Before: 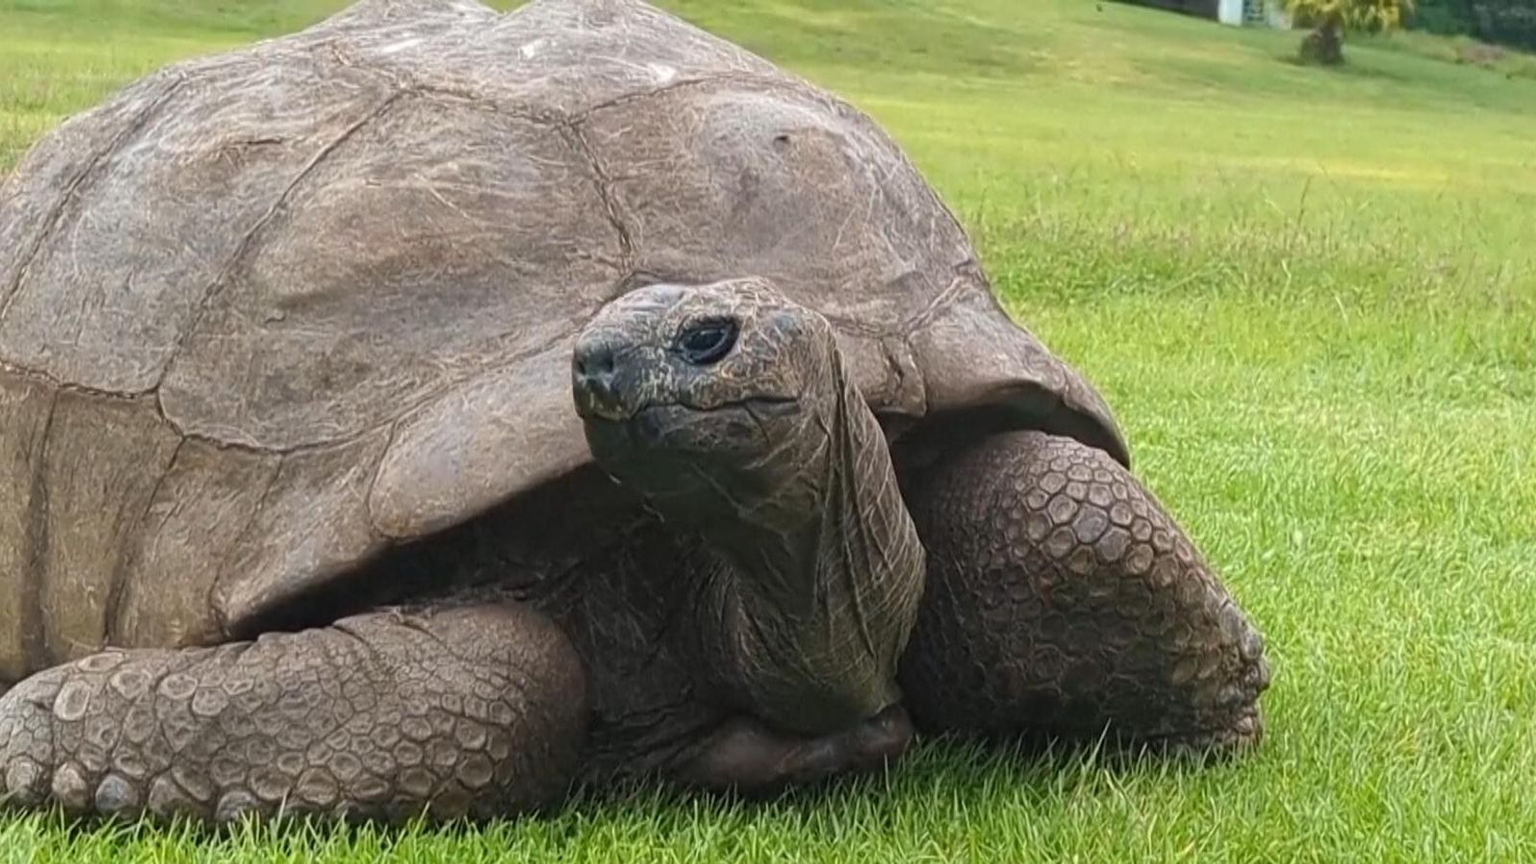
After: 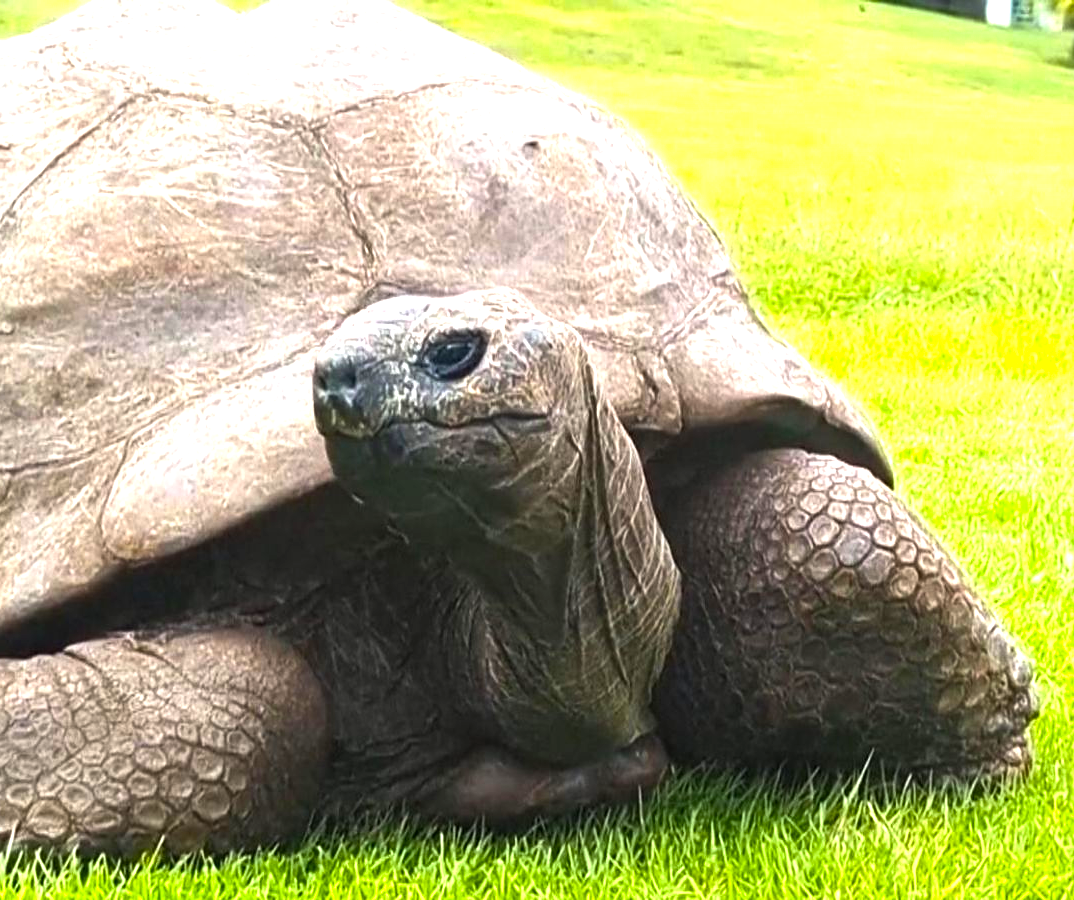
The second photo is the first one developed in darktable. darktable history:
exposure: exposure 0.947 EV, compensate highlight preservation false
color balance rgb: perceptual saturation grading › global saturation 30.03%, perceptual brilliance grading › global brilliance 14.353%, perceptual brilliance grading › shadows -34.602%
crop and rotate: left 17.688%, right 15.171%
